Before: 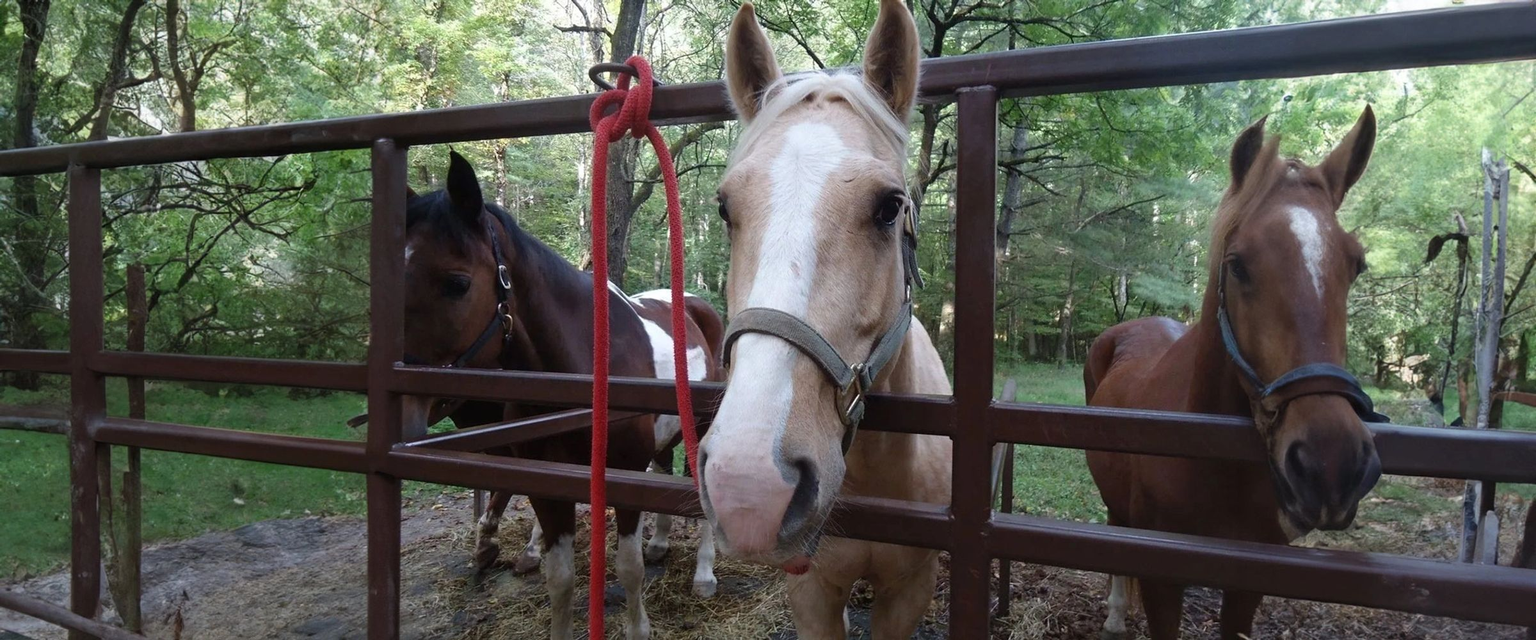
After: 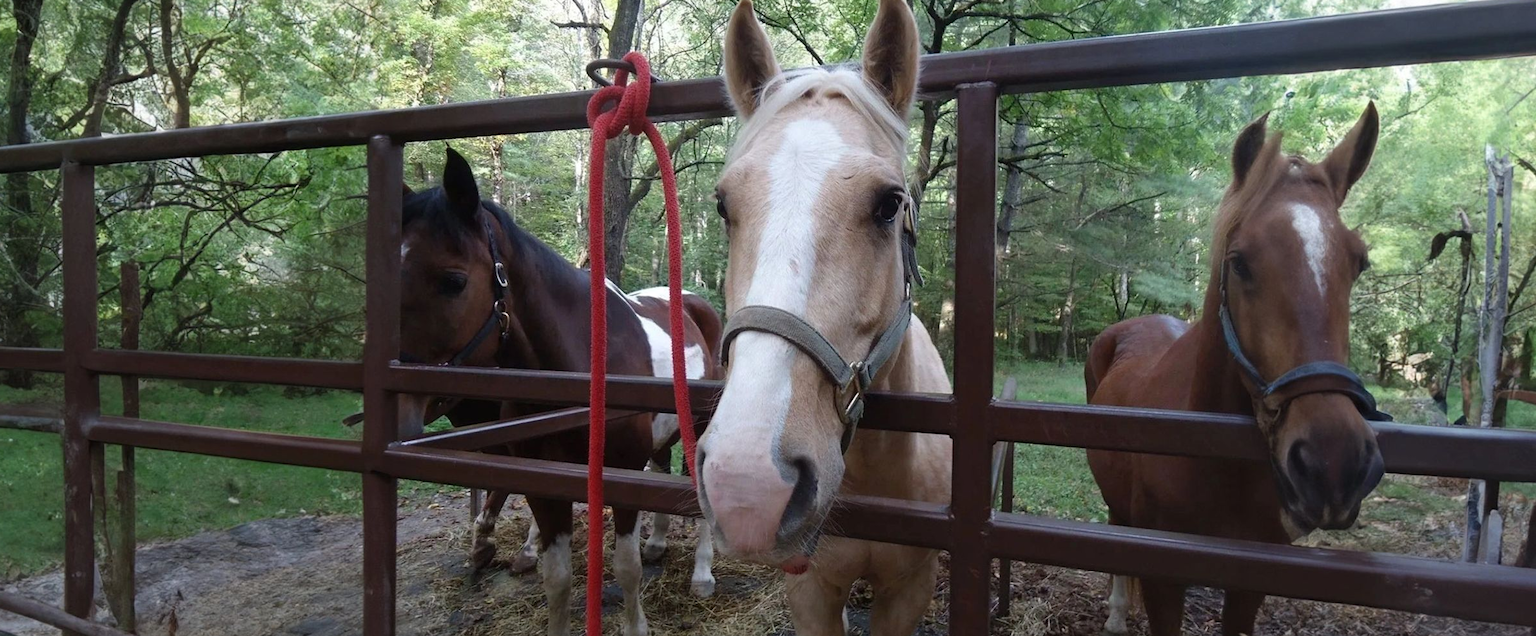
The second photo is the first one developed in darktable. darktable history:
crop: left 0.498%, top 0.703%, right 0.197%, bottom 0.553%
